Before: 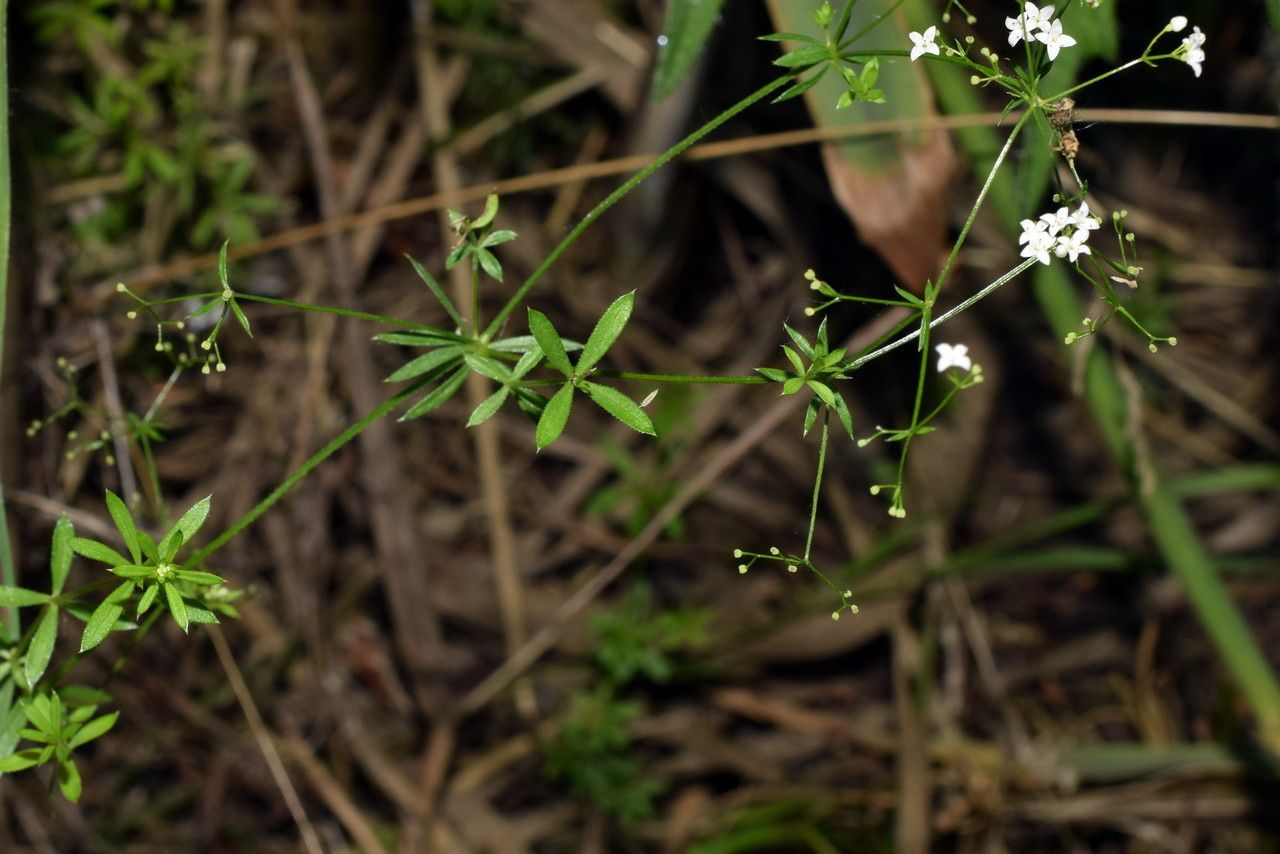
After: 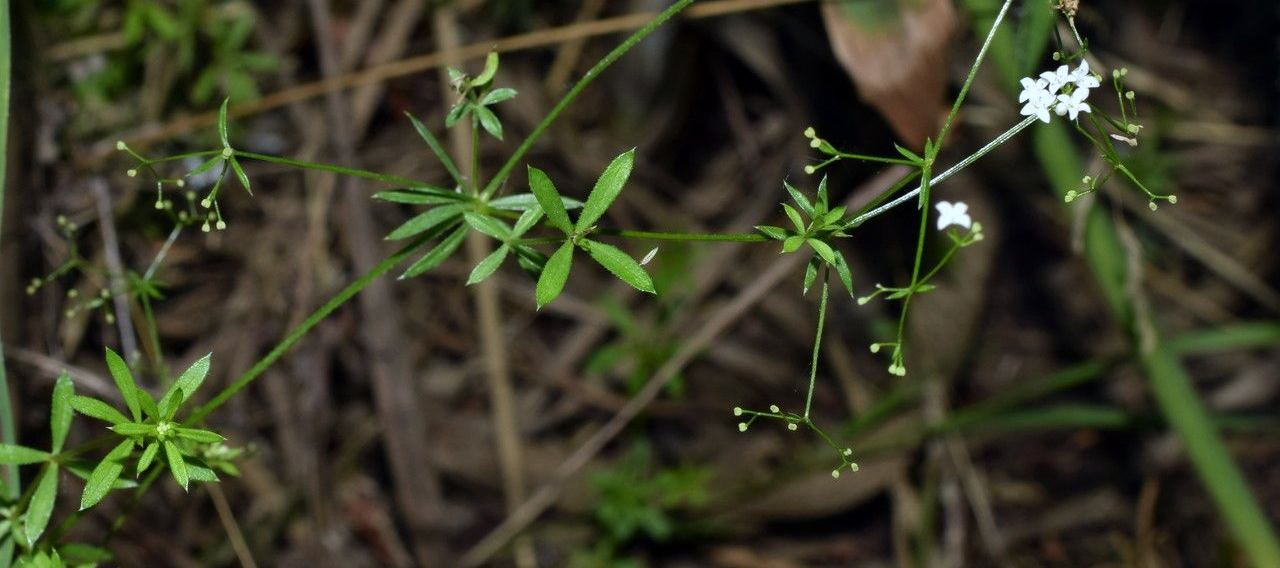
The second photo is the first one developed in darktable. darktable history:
white balance: red 0.924, blue 1.095
crop: top 16.727%, bottom 16.727%
